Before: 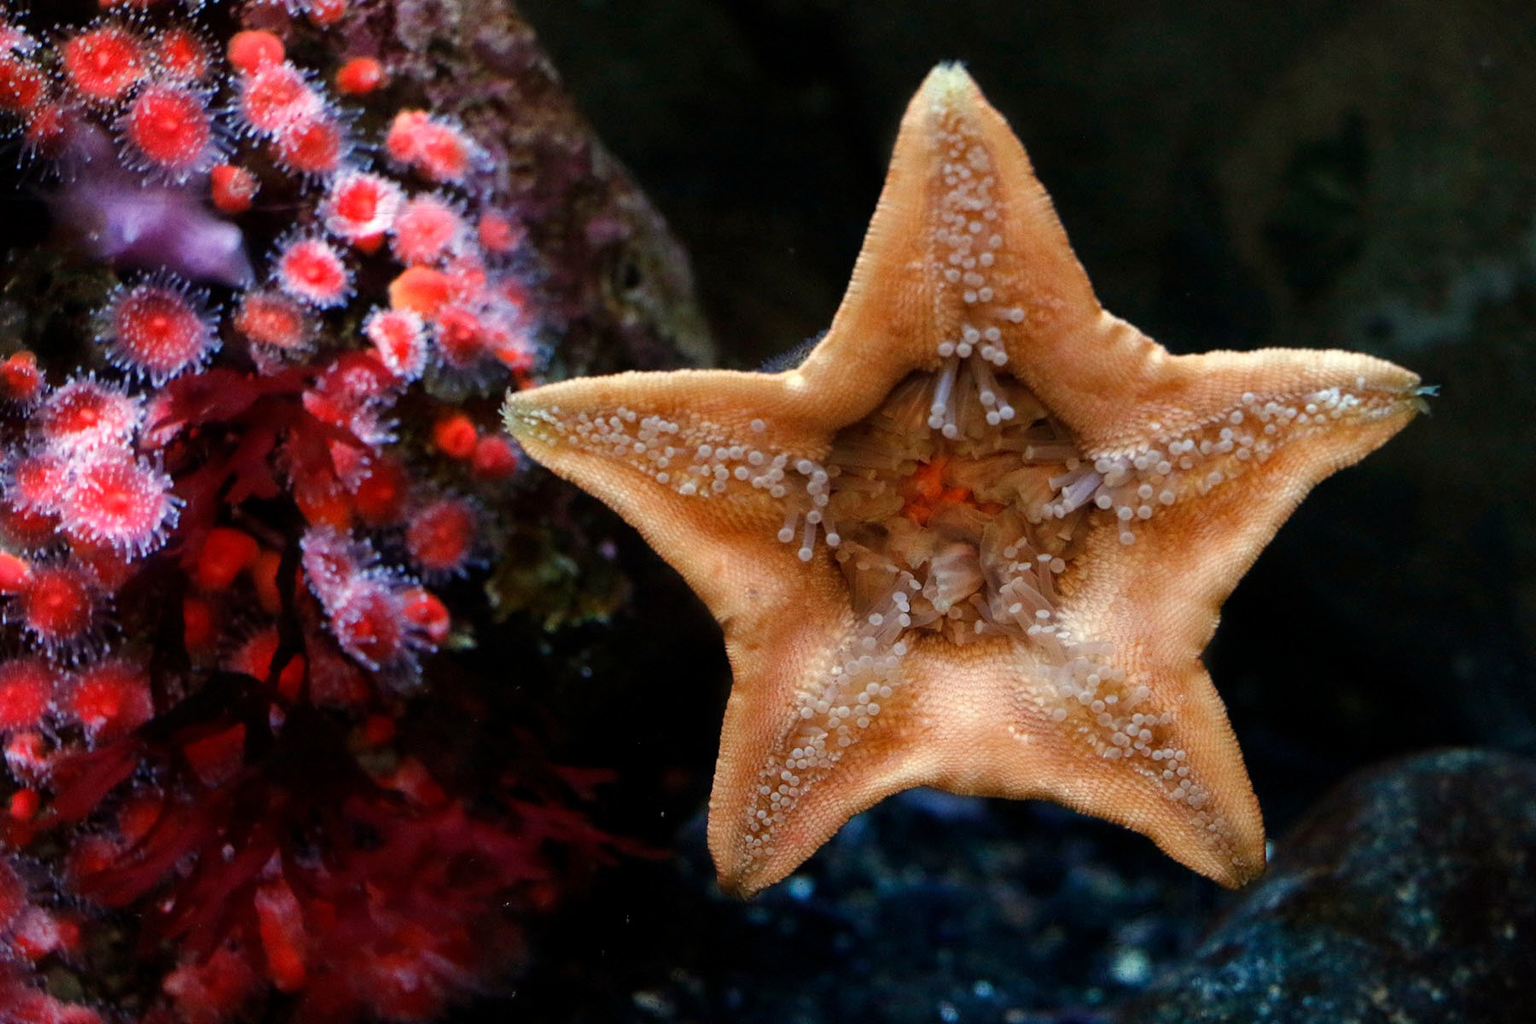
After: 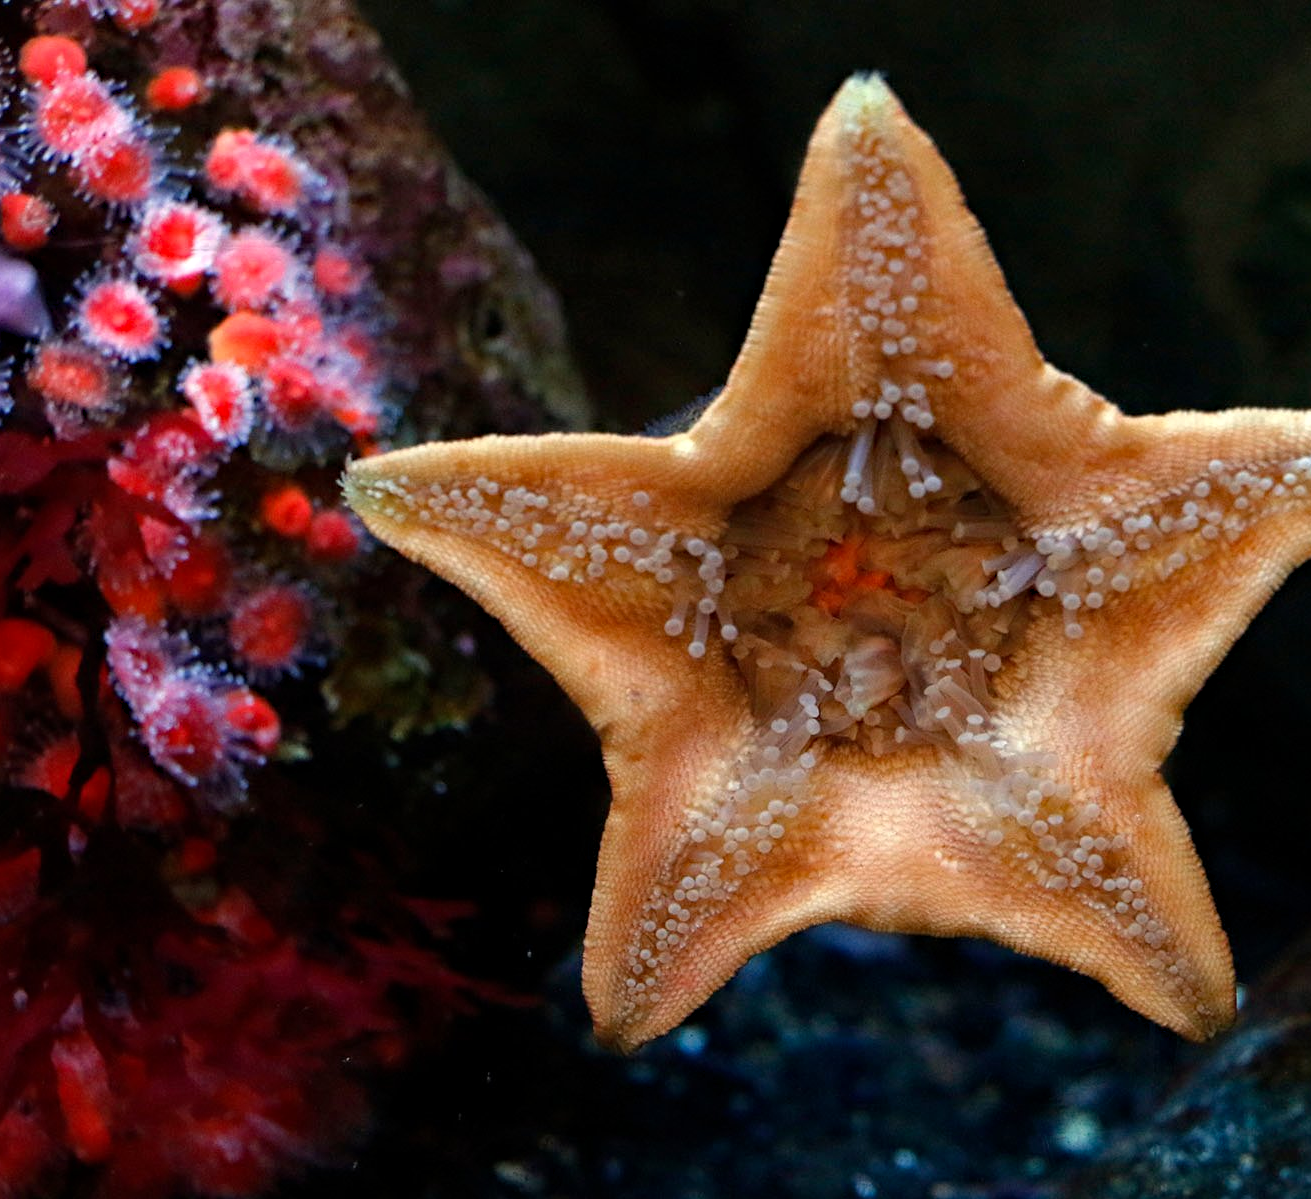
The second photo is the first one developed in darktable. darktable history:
crop: left 13.763%, right 13.395%
levels: mode automatic, levels [0, 0.498, 0.996]
haze removal: compatibility mode true, adaptive false
